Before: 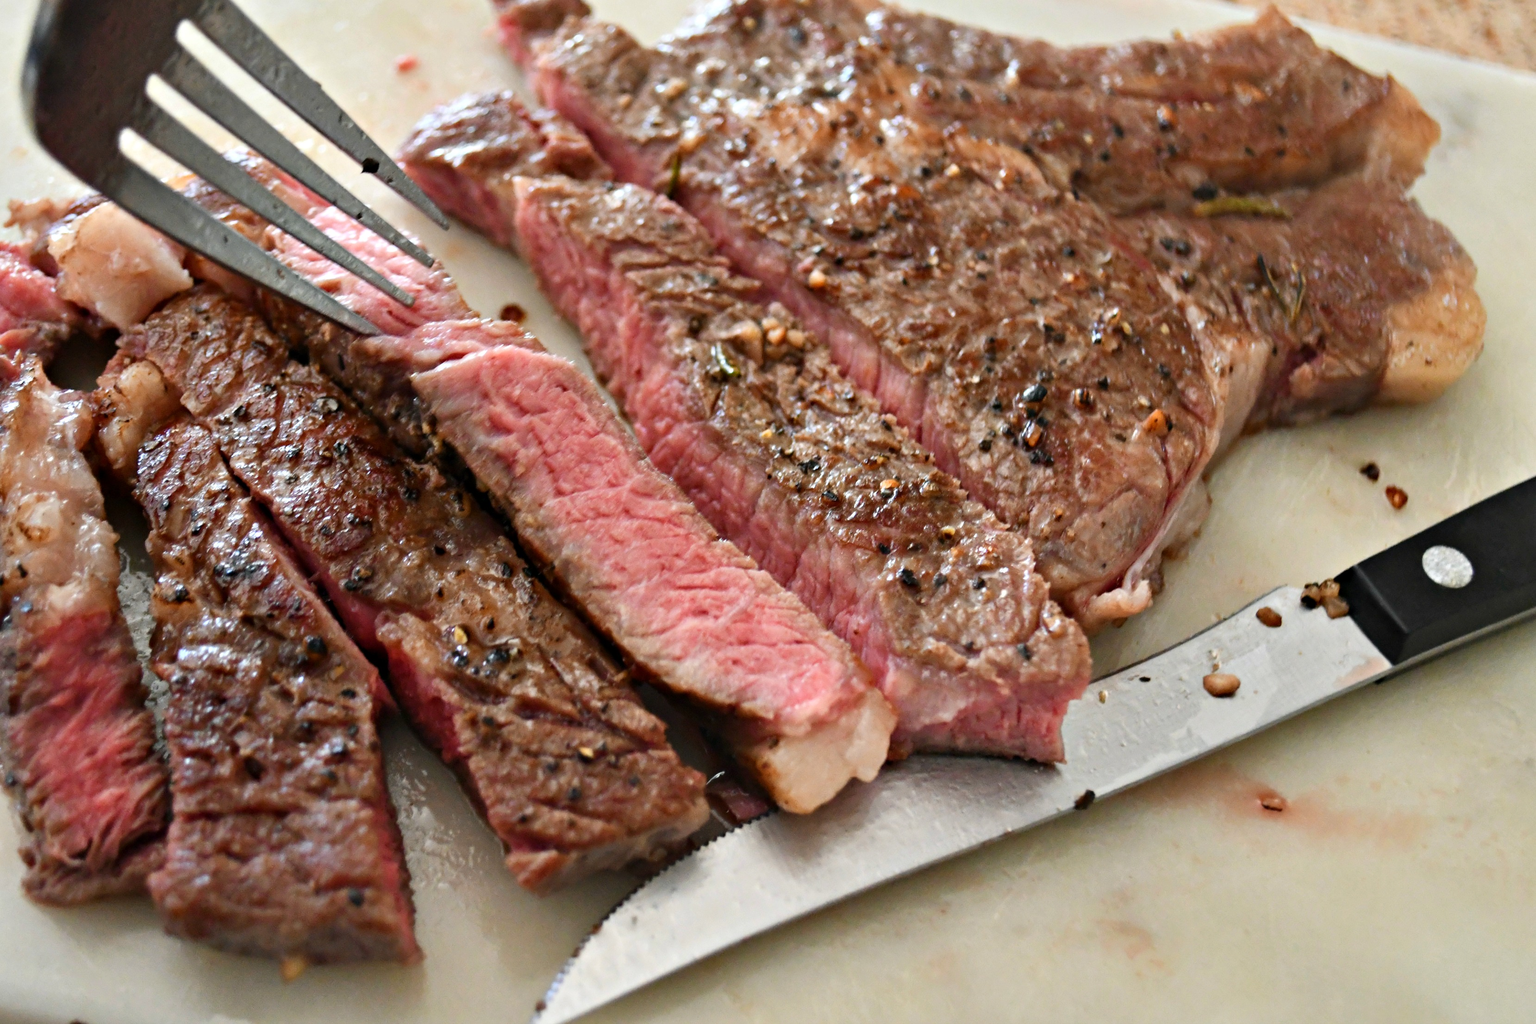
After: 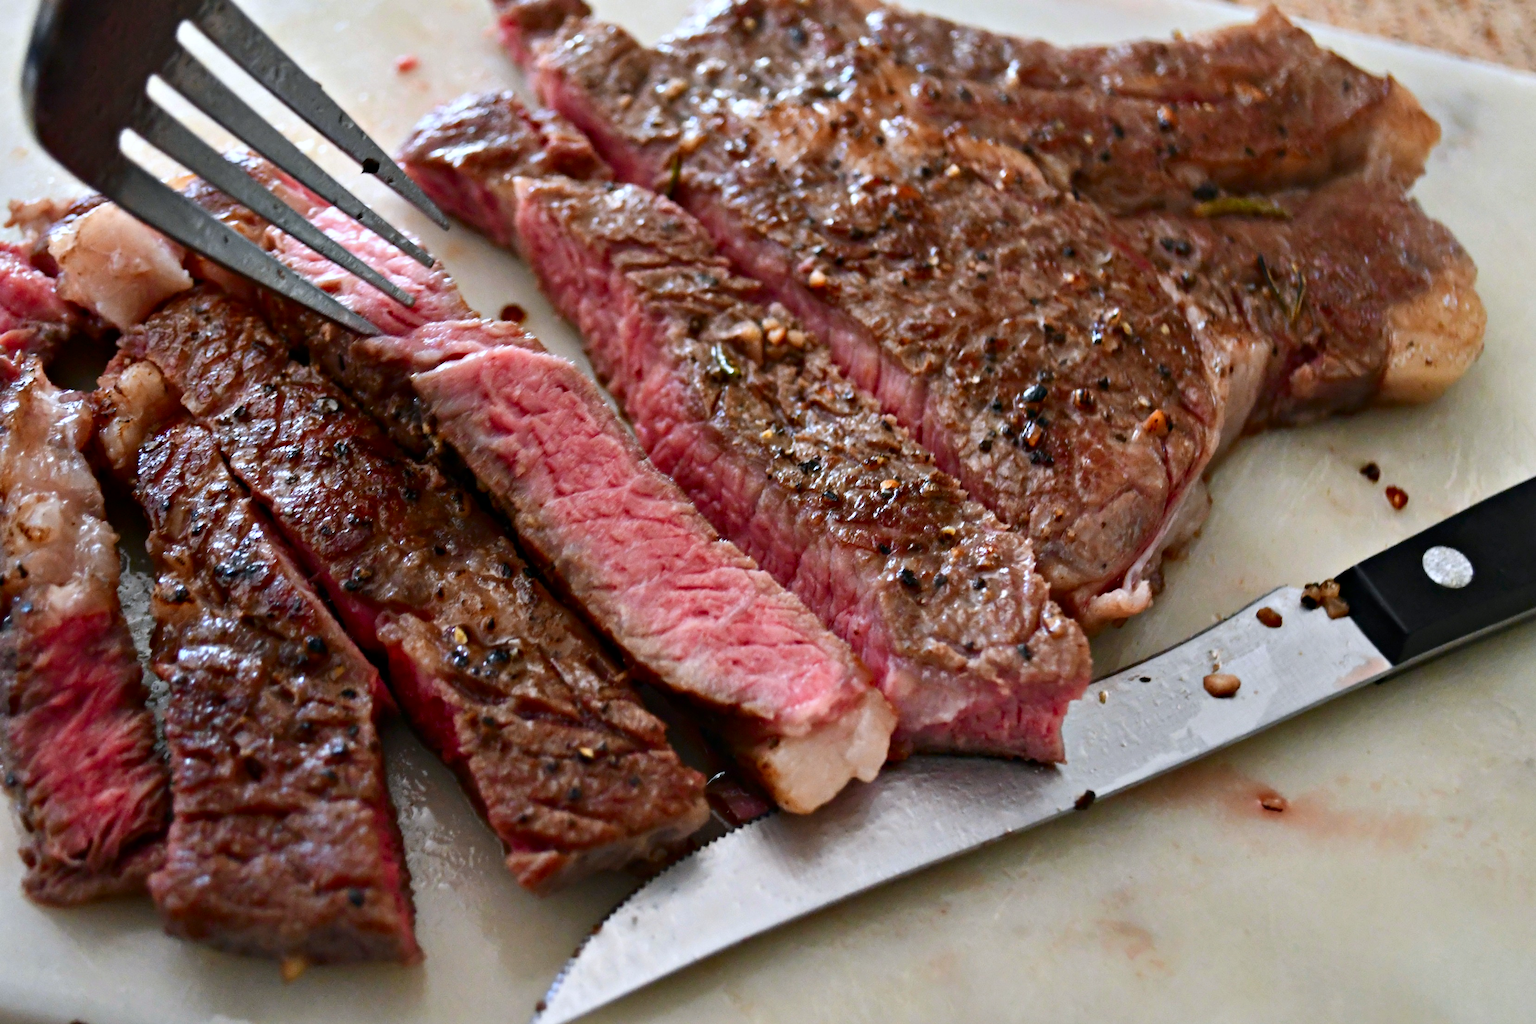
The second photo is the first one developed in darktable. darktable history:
contrast brightness saturation: contrast 0.07, brightness -0.14, saturation 0.11
color calibration: illuminant as shot in camera, x 0.358, y 0.373, temperature 4628.91 K
